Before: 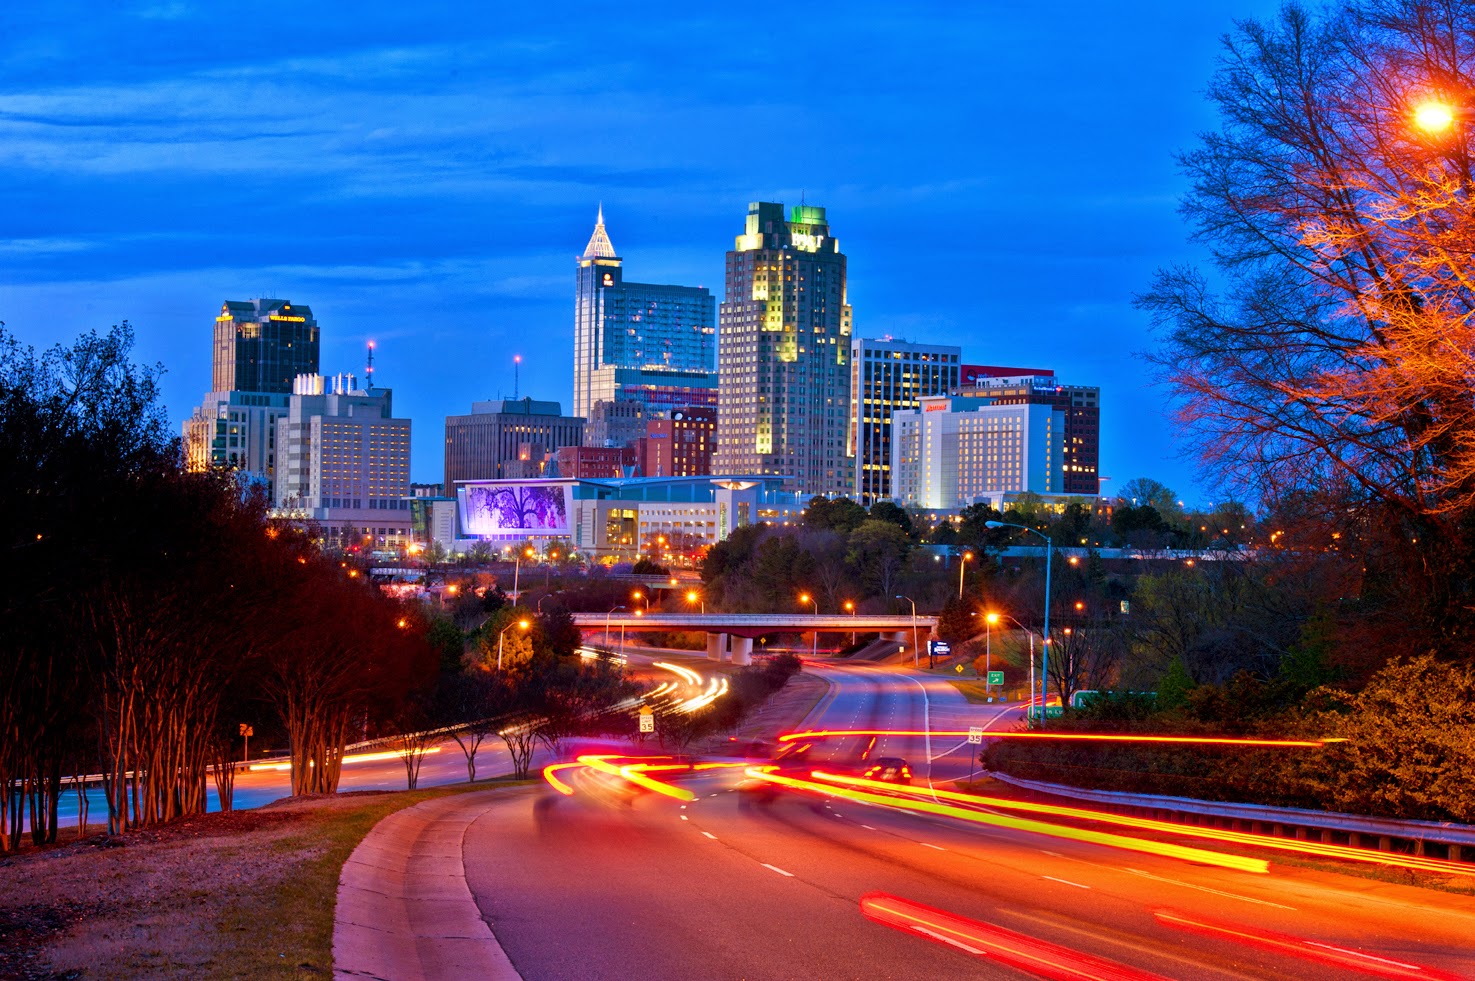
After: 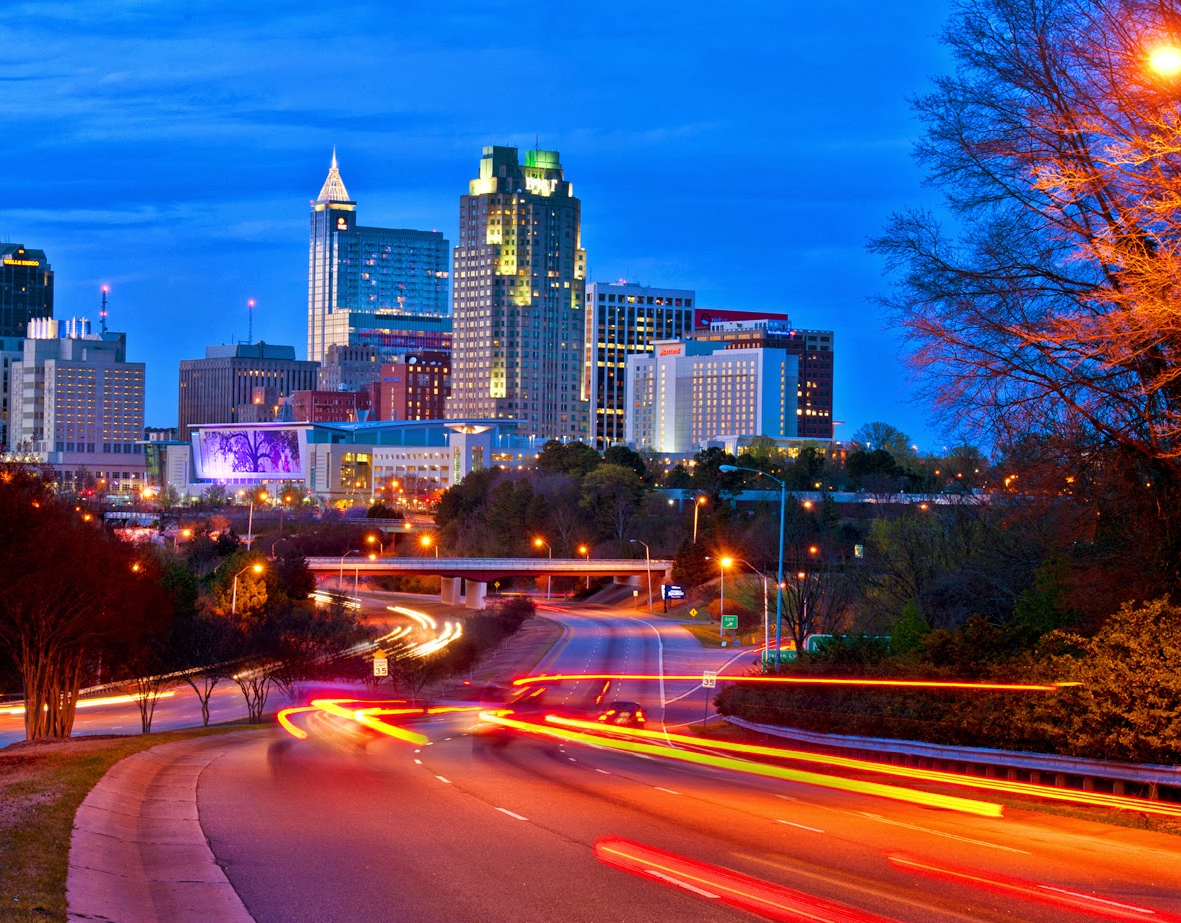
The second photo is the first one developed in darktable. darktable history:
crop and rotate: left 18.052%, top 5.856%, right 1.84%
